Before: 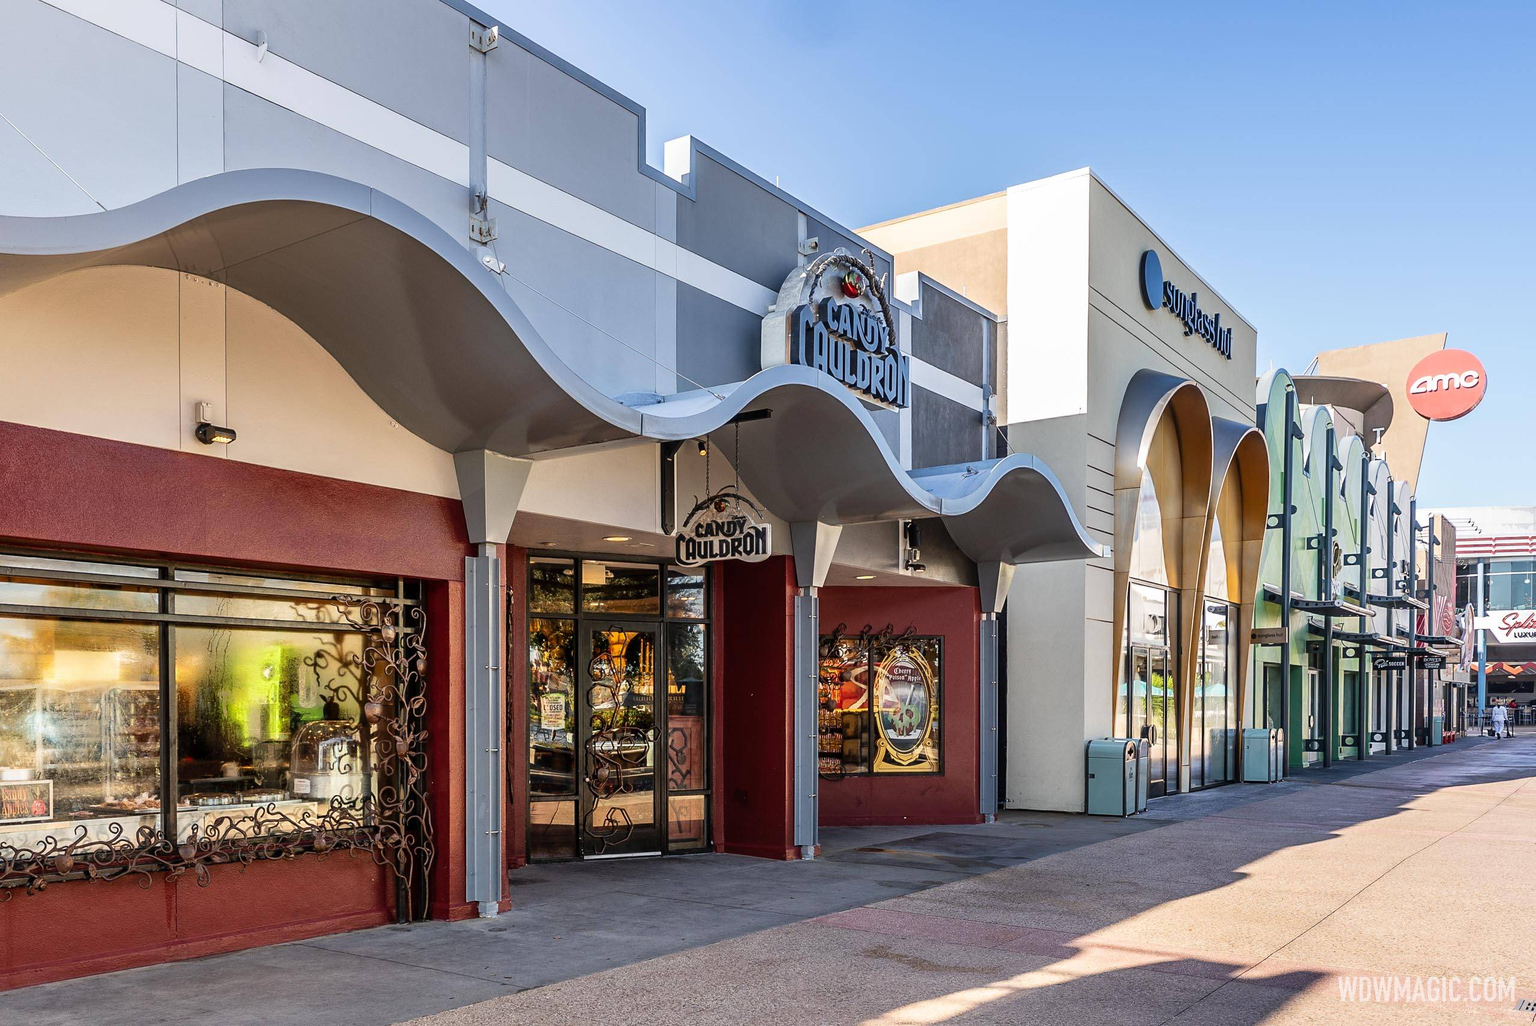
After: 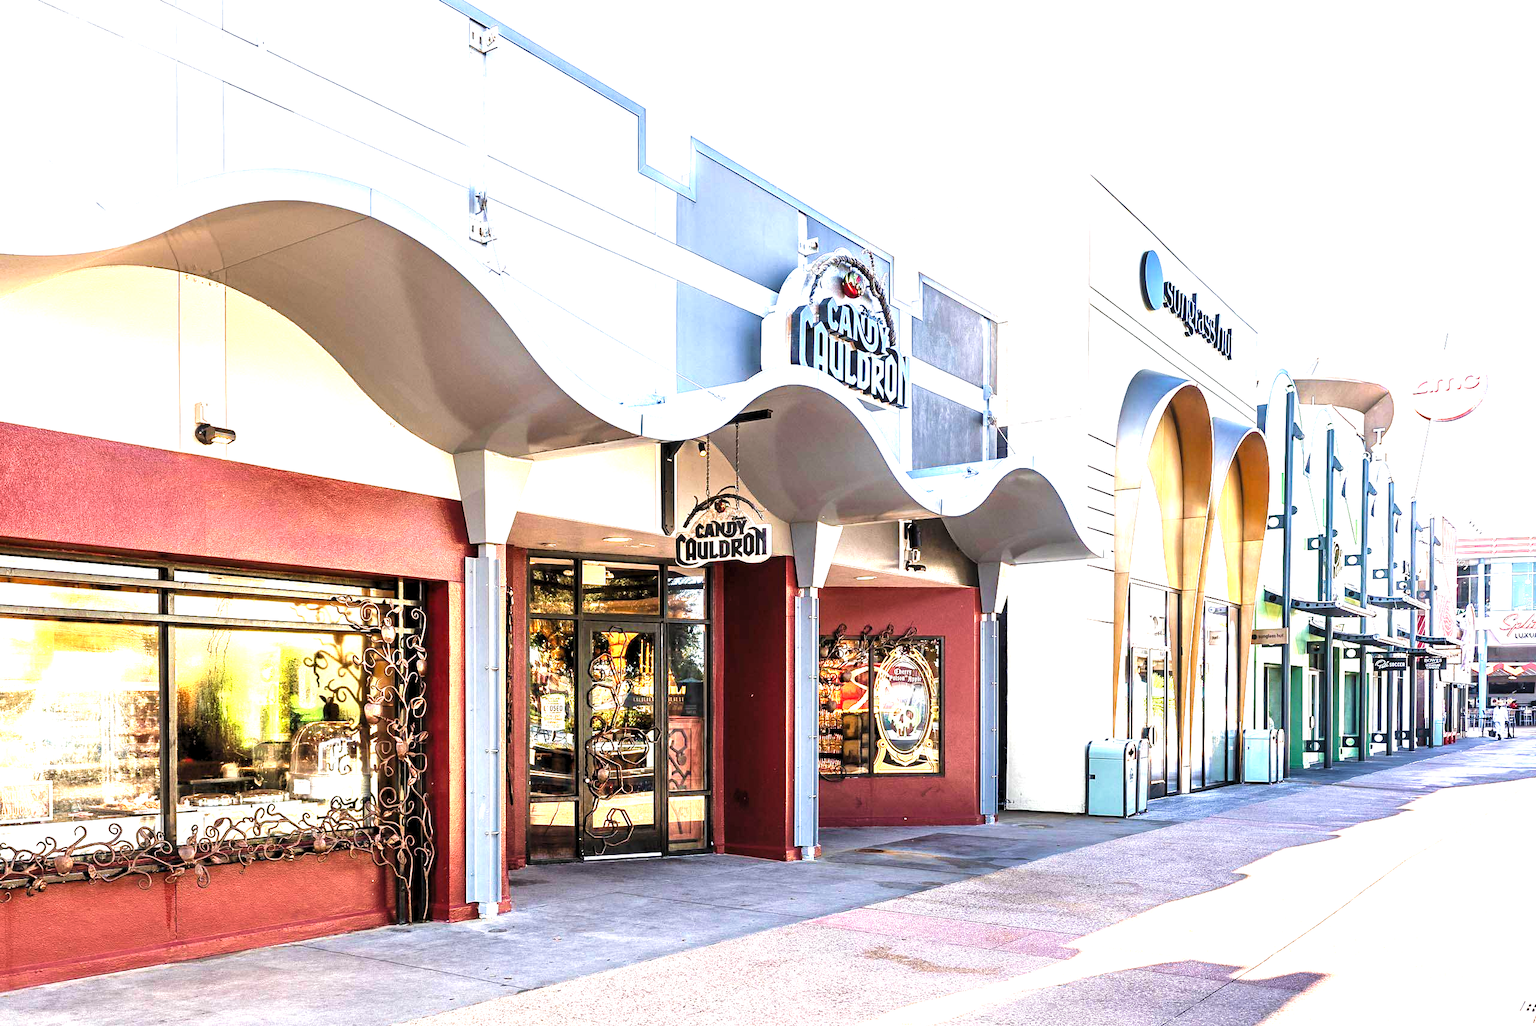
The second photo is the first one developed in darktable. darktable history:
exposure: black level correction 0, exposure 1.666 EV, compensate highlight preservation false
levels: levels [0.055, 0.477, 0.9]
crop: left 0.045%
velvia: on, module defaults
